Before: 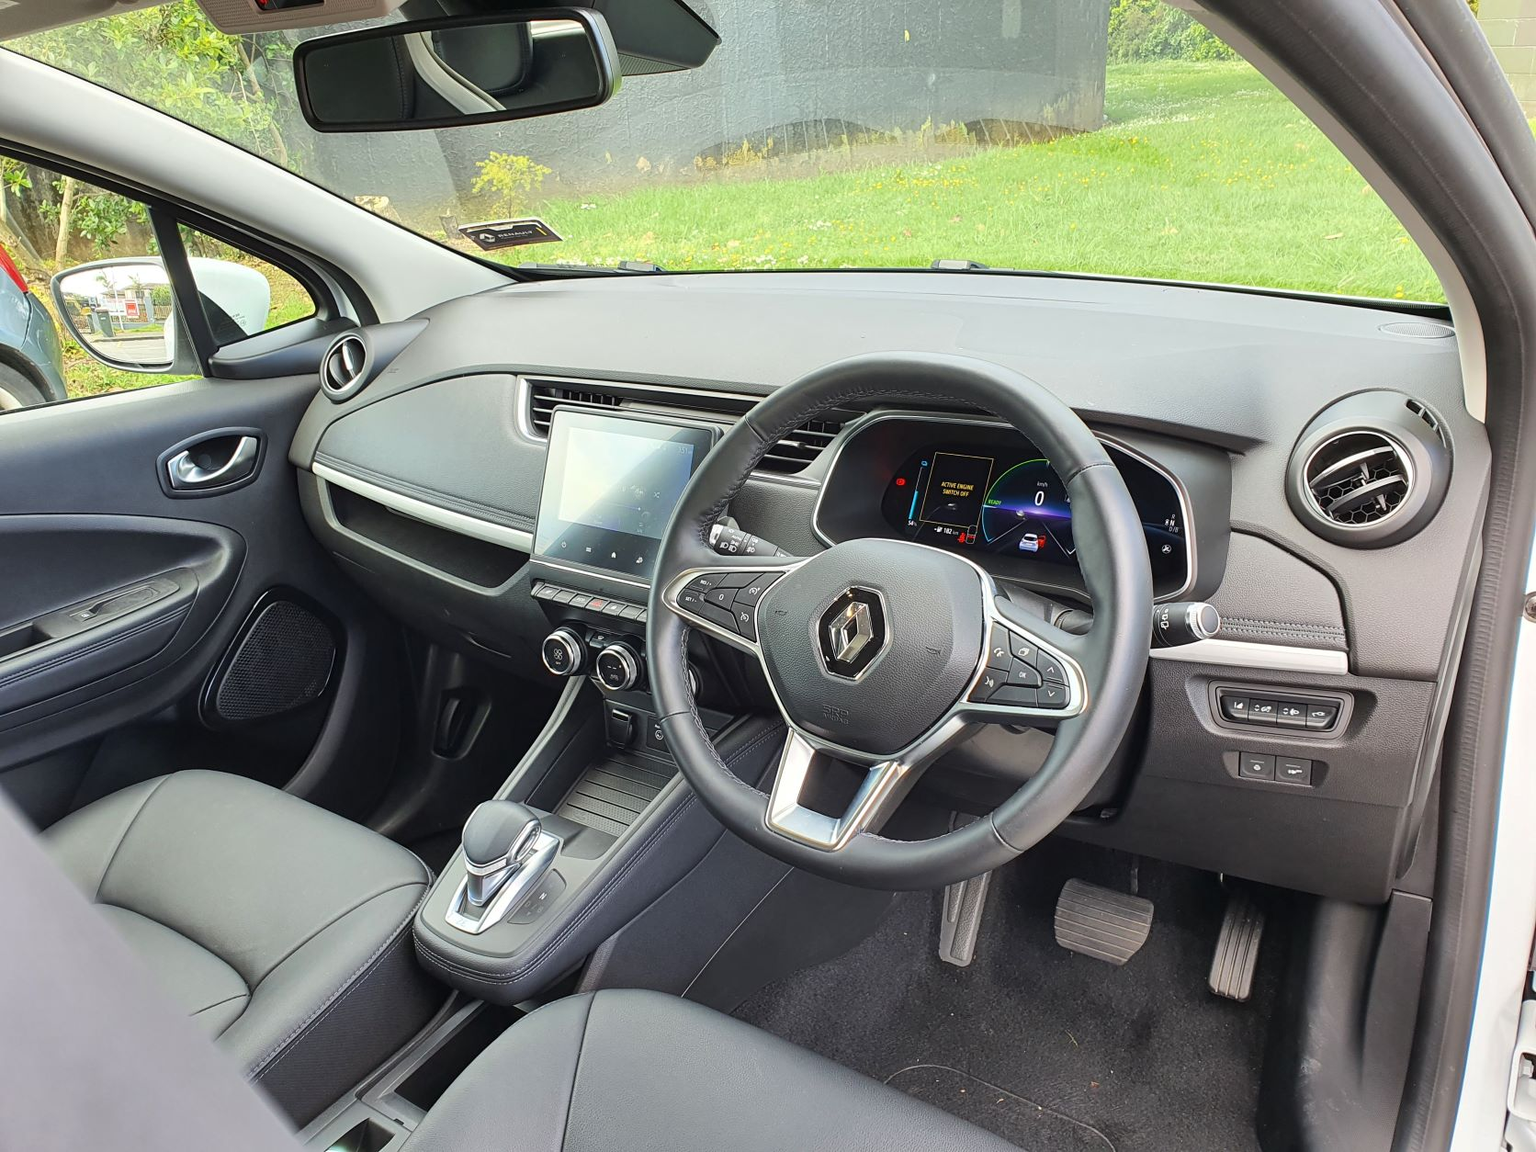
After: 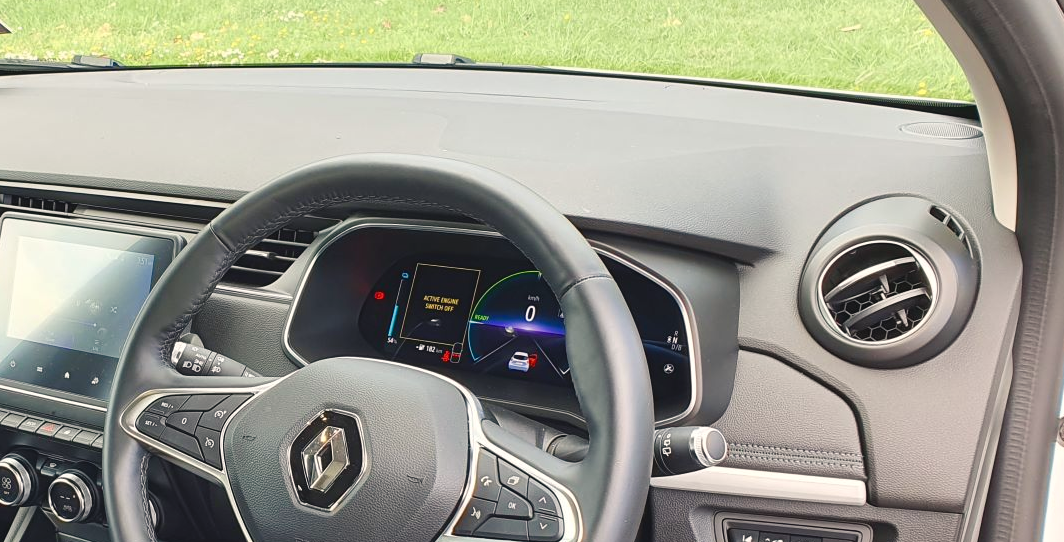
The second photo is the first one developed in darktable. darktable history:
crop: left 36.005%, top 18.293%, right 0.31%, bottom 38.444%
tone equalizer: on, module defaults
color balance rgb: shadows lift › chroma 2%, shadows lift › hue 250°, power › hue 326.4°, highlights gain › chroma 2%, highlights gain › hue 64.8°, global offset › luminance 0.5%, global offset › hue 58.8°, perceptual saturation grading › highlights -25%, perceptual saturation grading › shadows 30%, global vibrance 15%
